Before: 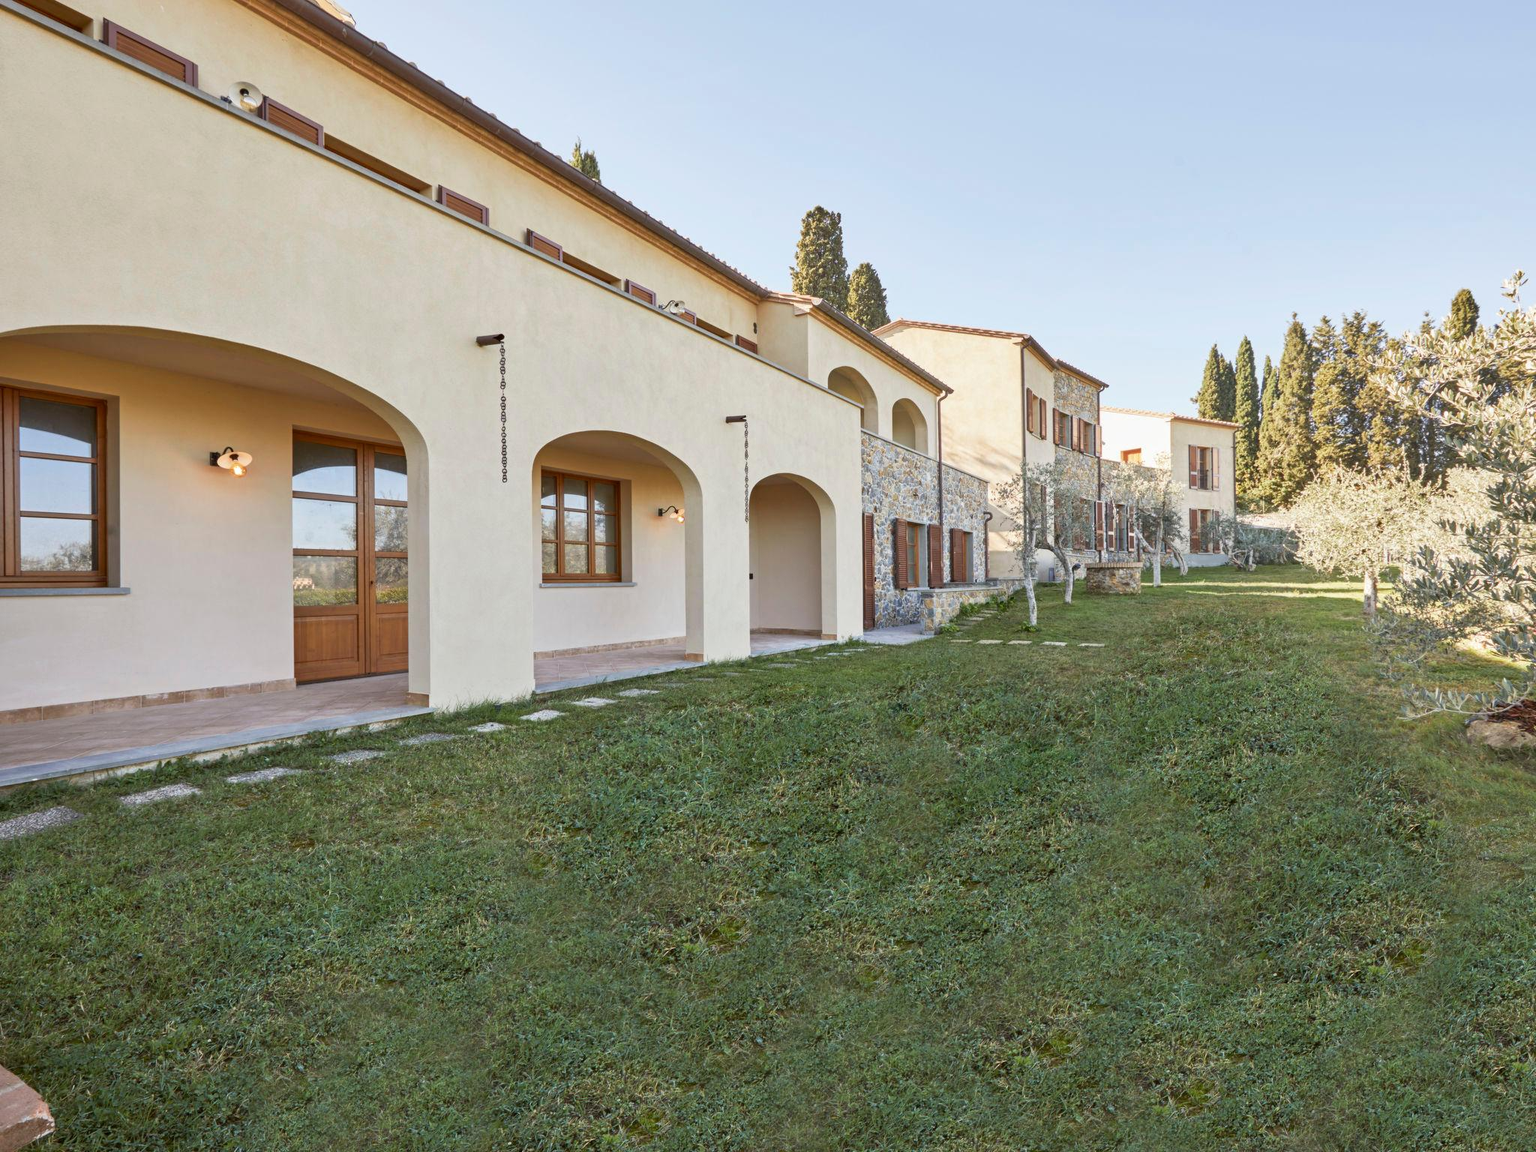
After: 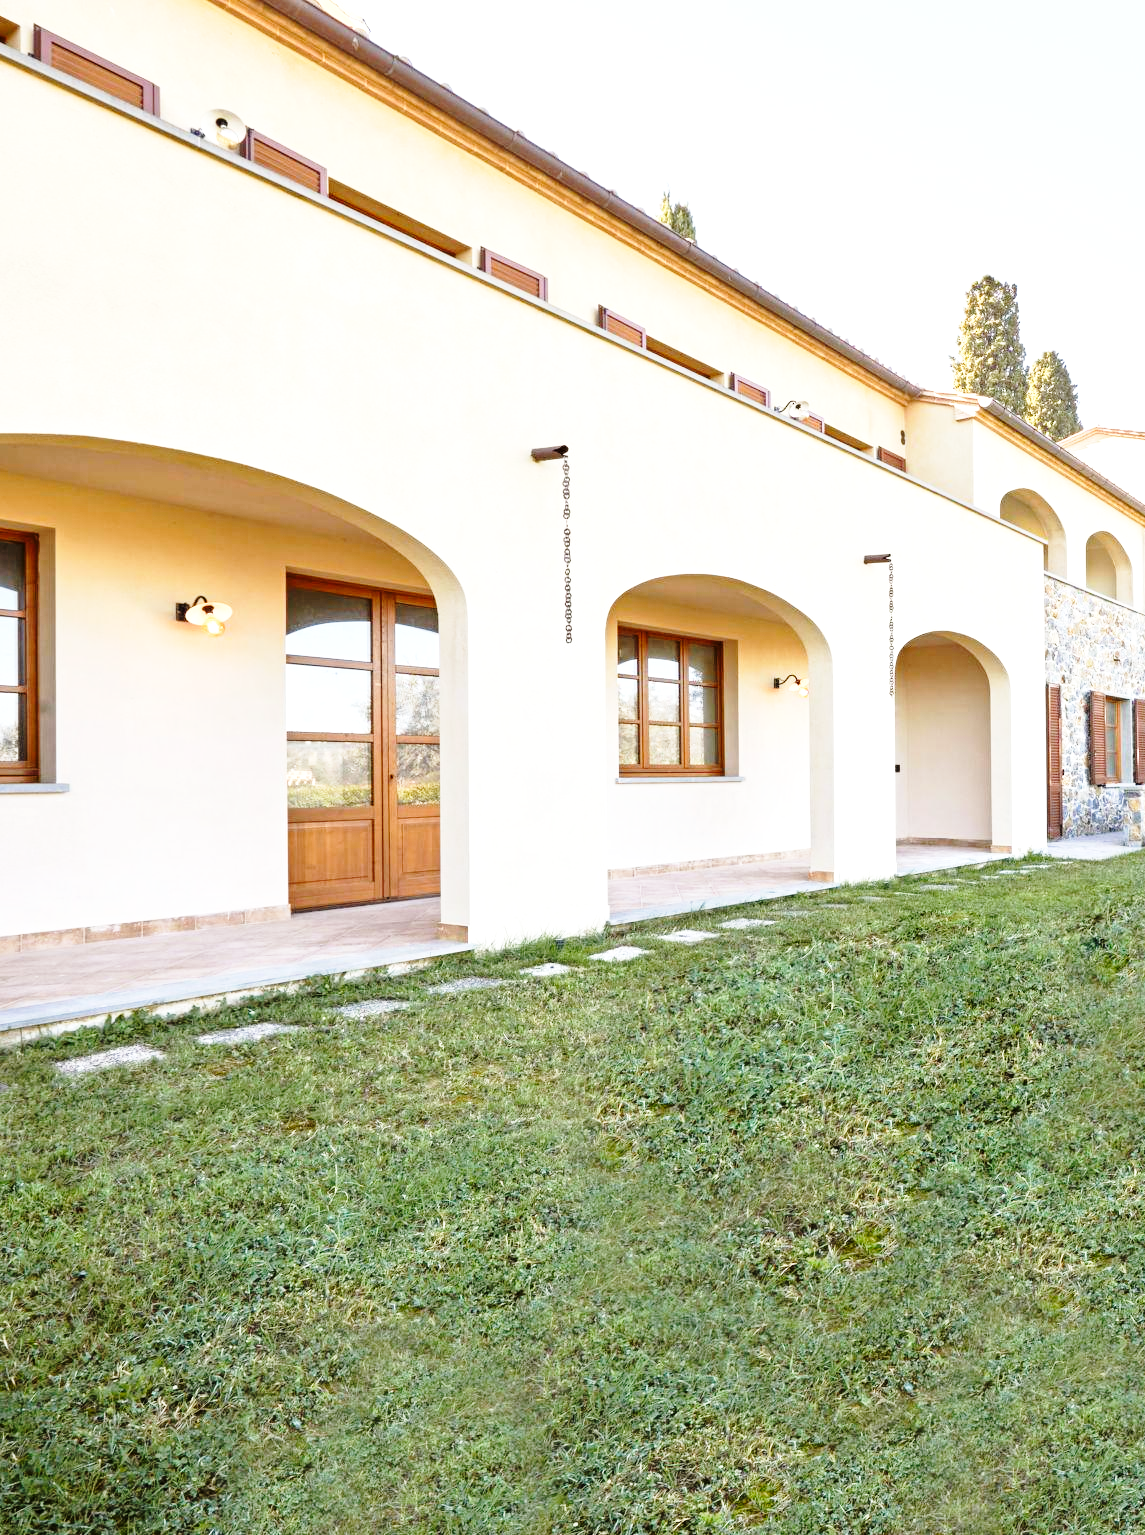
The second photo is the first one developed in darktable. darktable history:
crop: left 5.085%, right 38.974%
base curve: curves: ch0 [(0, 0) (0.028, 0.03) (0.121, 0.232) (0.46, 0.748) (0.859, 0.968) (1, 1)], preserve colors none
tone equalizer: -8 EV -0.745 EV, -7 EV -0.696 EV, -6 EV -0.581 EV, -5 EV -0.371 EV, -3 EV 0.4 EV, -2 EV 0.6 EV, -1 EV 0.694 EV, +0 EV 0.736 EV
